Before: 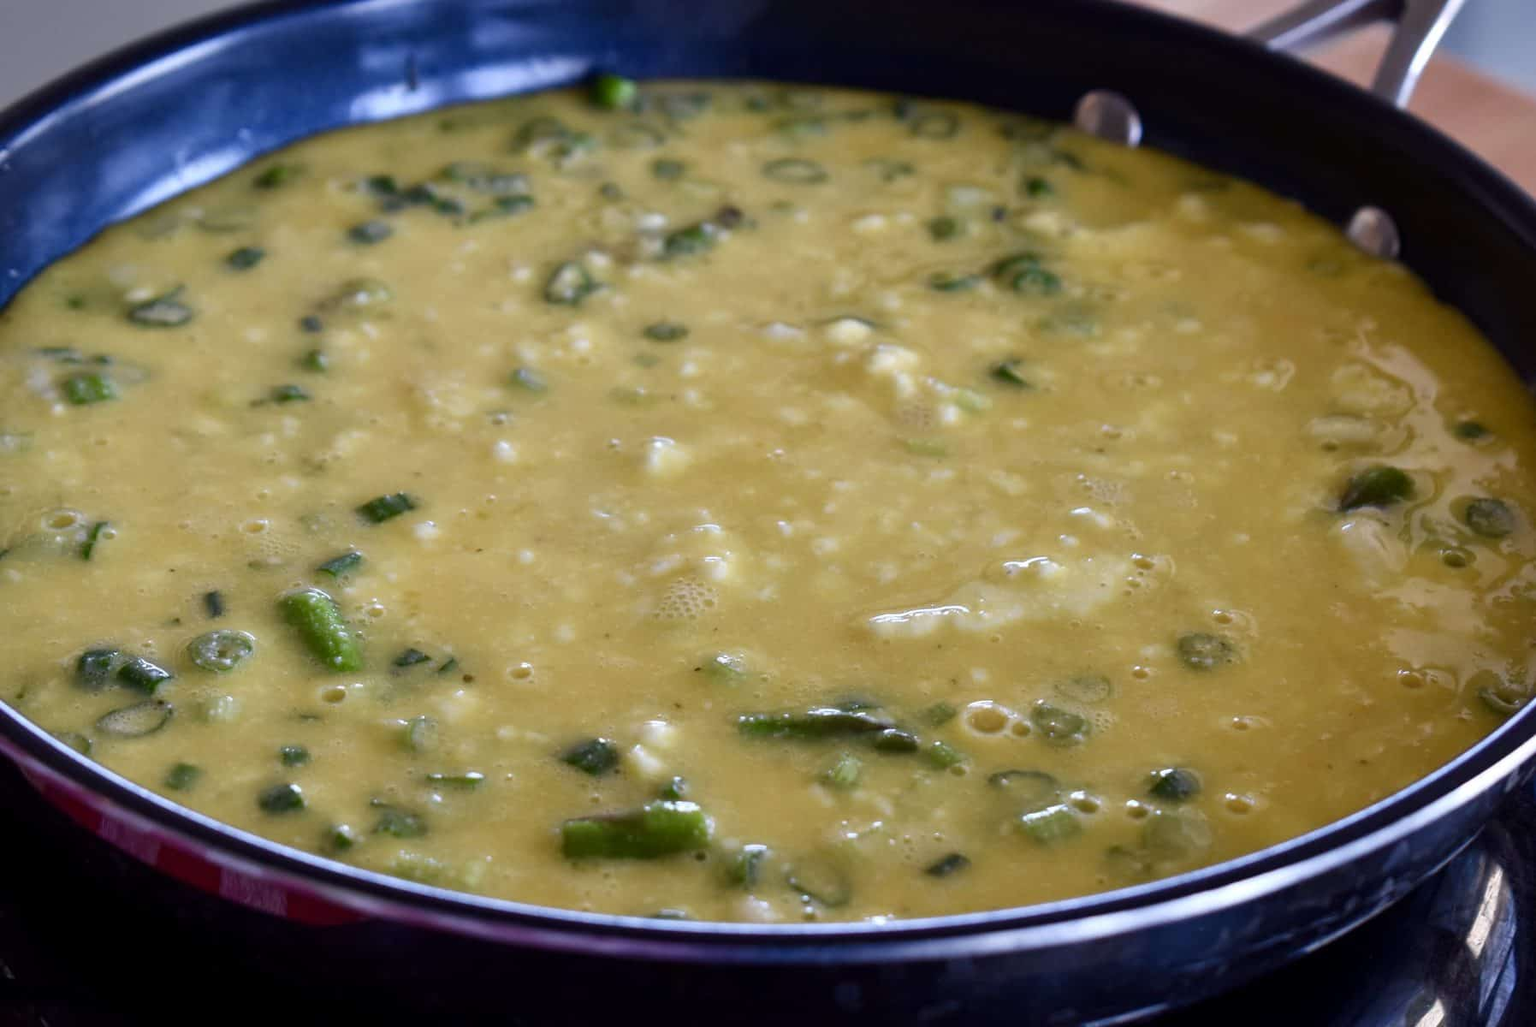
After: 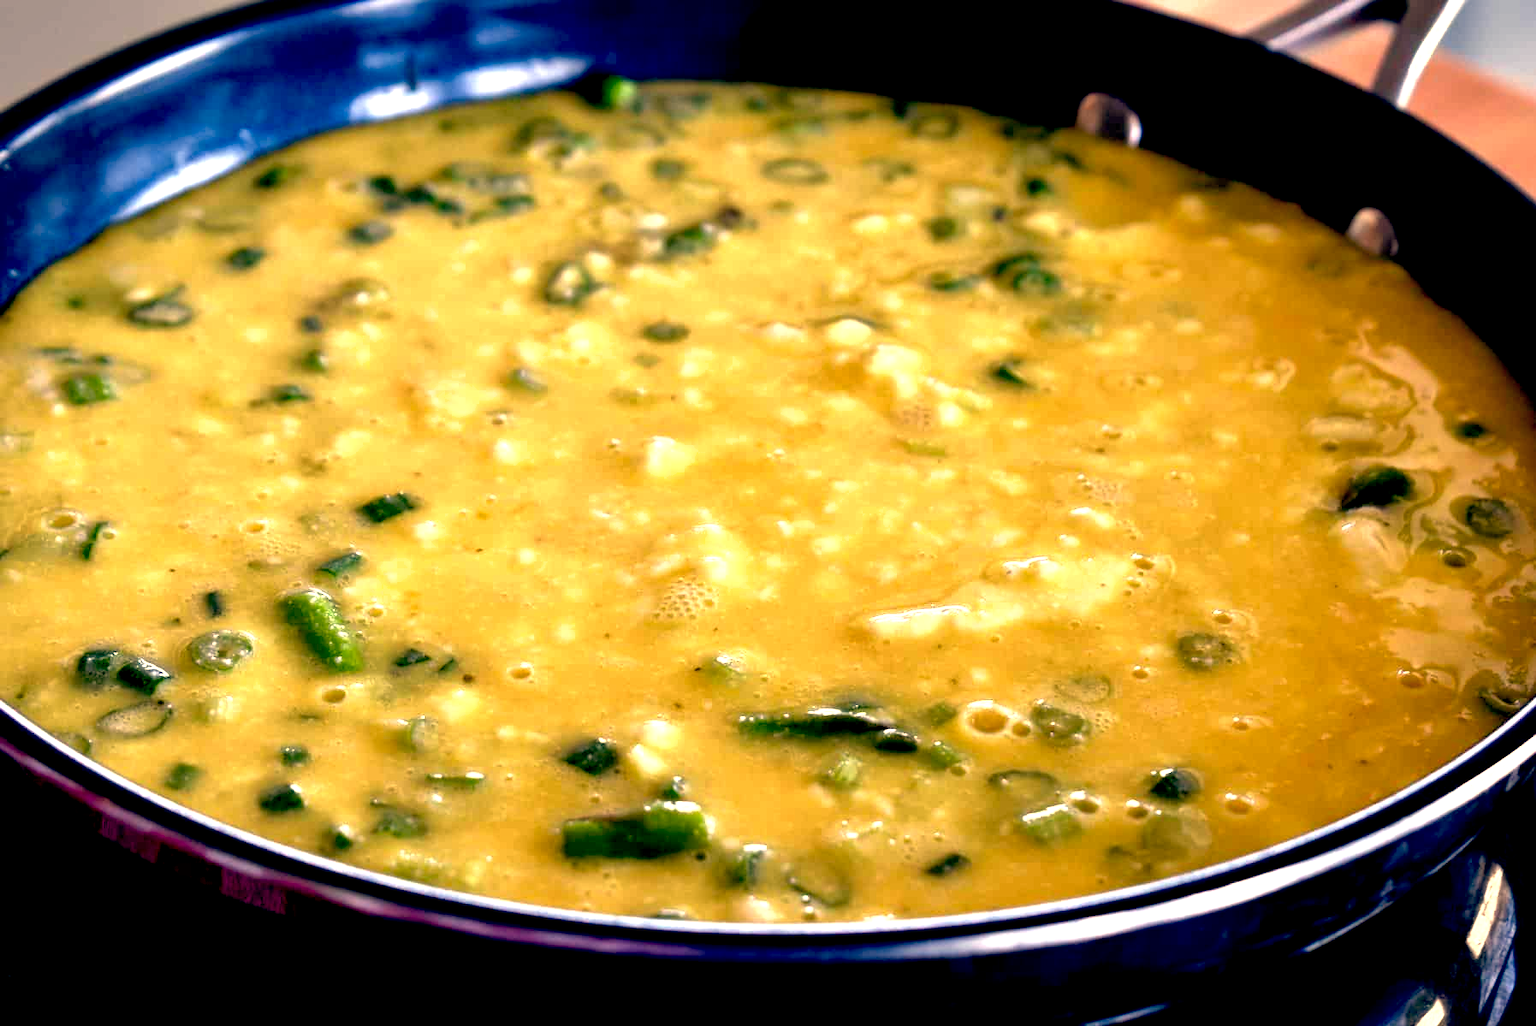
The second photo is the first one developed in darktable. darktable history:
white balance: red 1.138, green 0.996, blue 0.812
exposure: black level correction 0.035, exposure 0.9 EV, compensate highlight preservation false
shadows and highlights: shadows 25, white point adjustment -3, highlights -30
color balance: lift [1.016, 0.983, 1, 1.017], gamma [0.958, 1, 1, 1], gain [0.981, 1.007, 0.993, 1.002], input saturation 118.26%, contrast 13.43%, contrast fulcrum 21.62%, output saturation 82.76%
